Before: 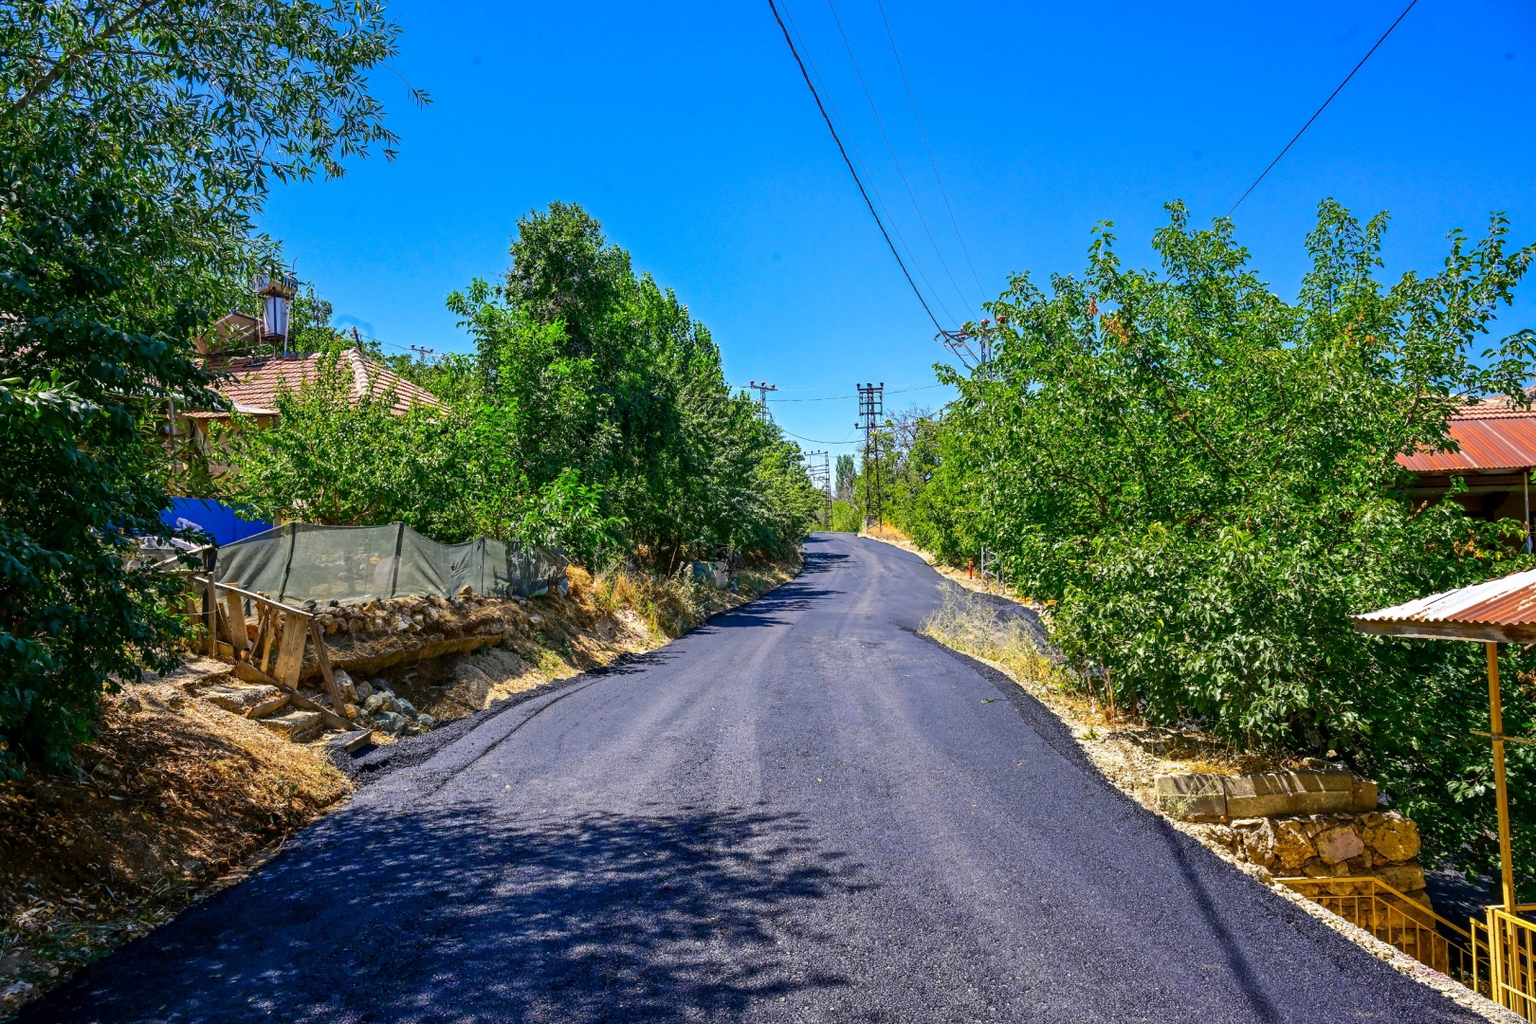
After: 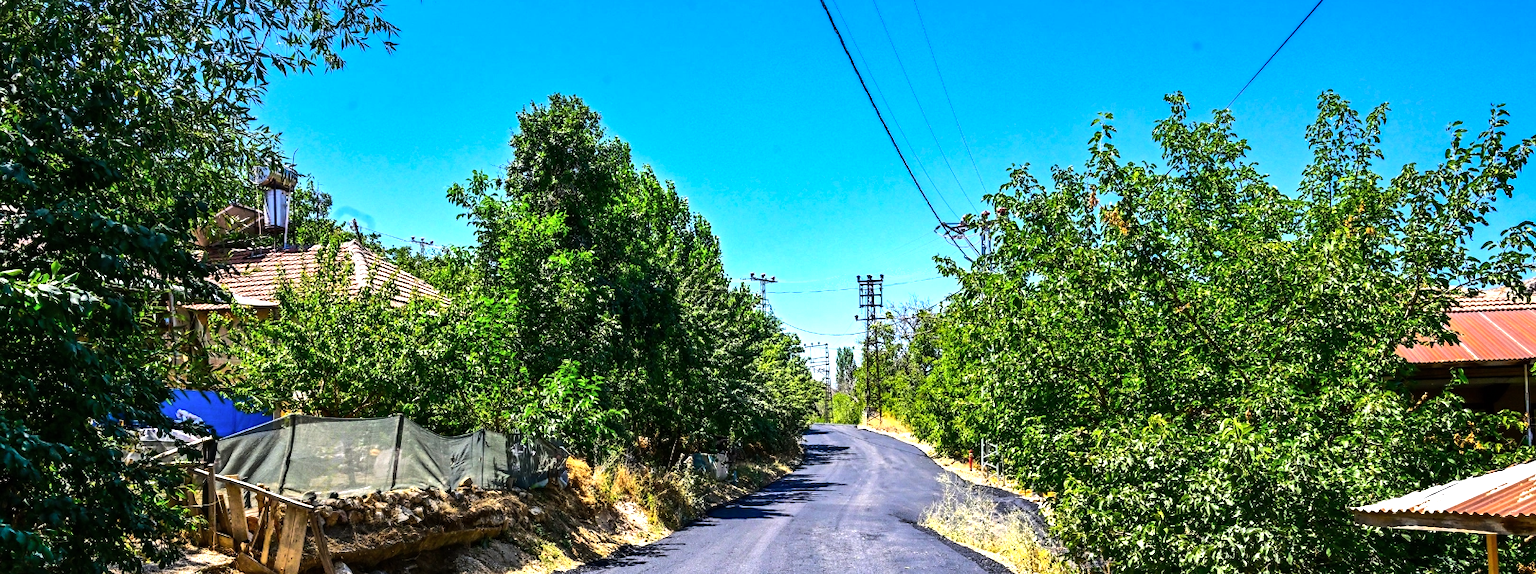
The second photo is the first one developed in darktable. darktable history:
crop and rotate: top 10.605%, bottom 33.274%
shadows and highlights: soften with gaussian
tone equalizer: -8 EV -1.08 EV, -7 EV -1.01 EV, -6 EV -0.867 EV, -5 EV -0.578 EV, -3 EV 0.578 EV, -2 EV 0.867 EV, -1 EV 1.01 EV, +0 EV 1.08 EV, edges refinement/feathering 500, mask exposure compensation -1.57 EV, preserve details no
